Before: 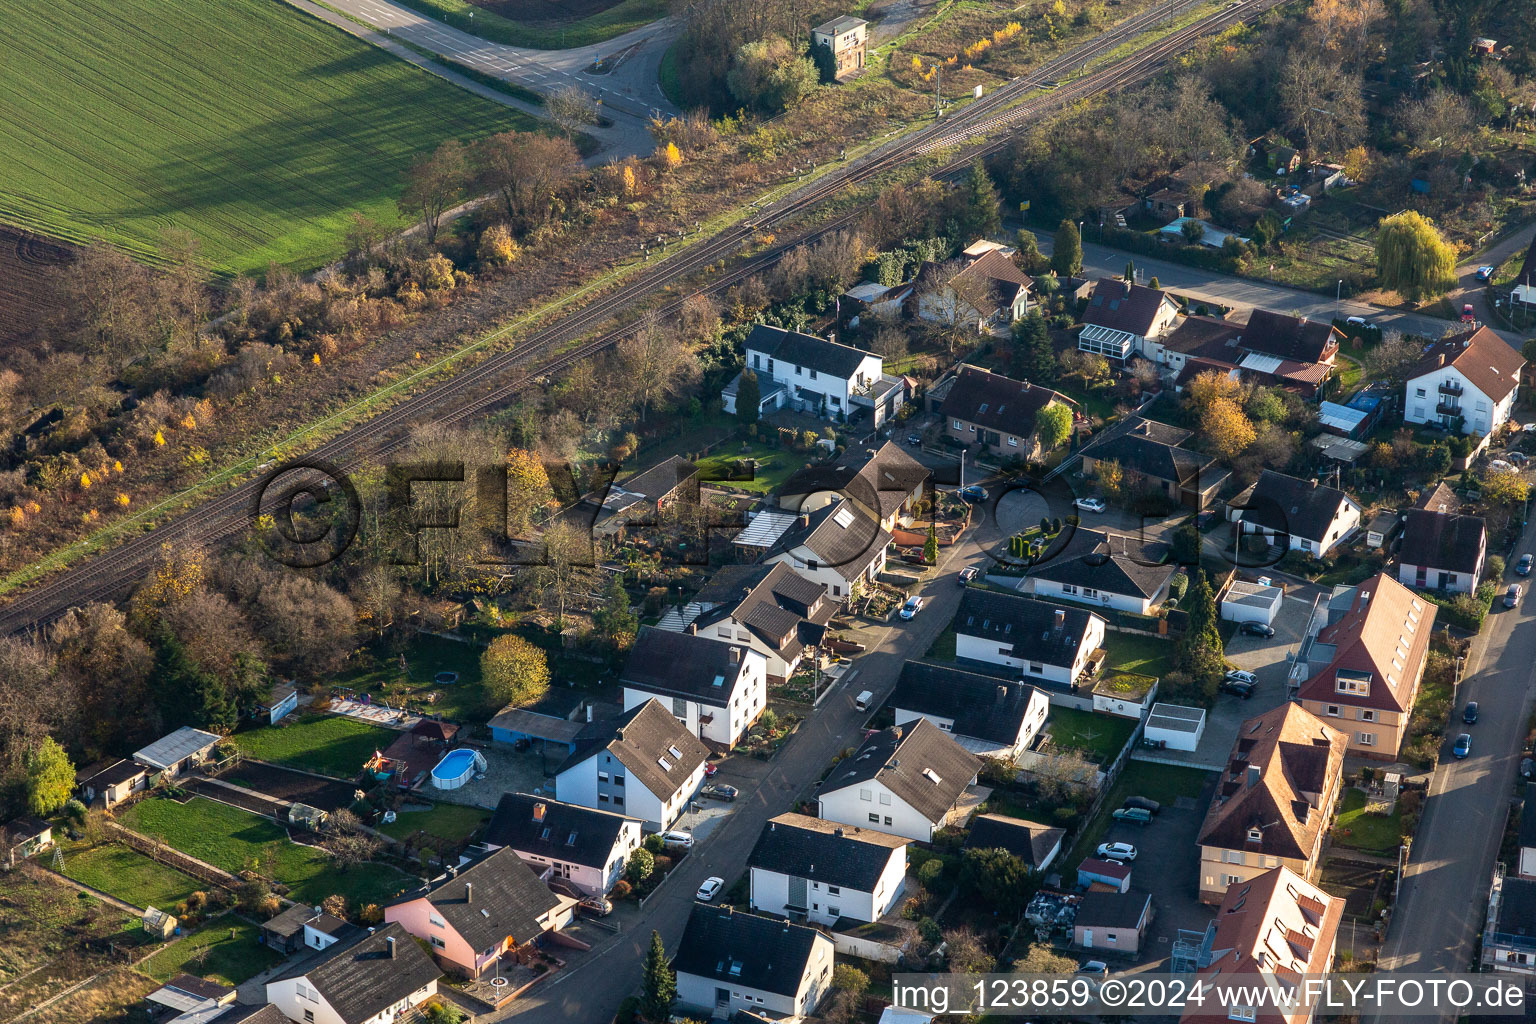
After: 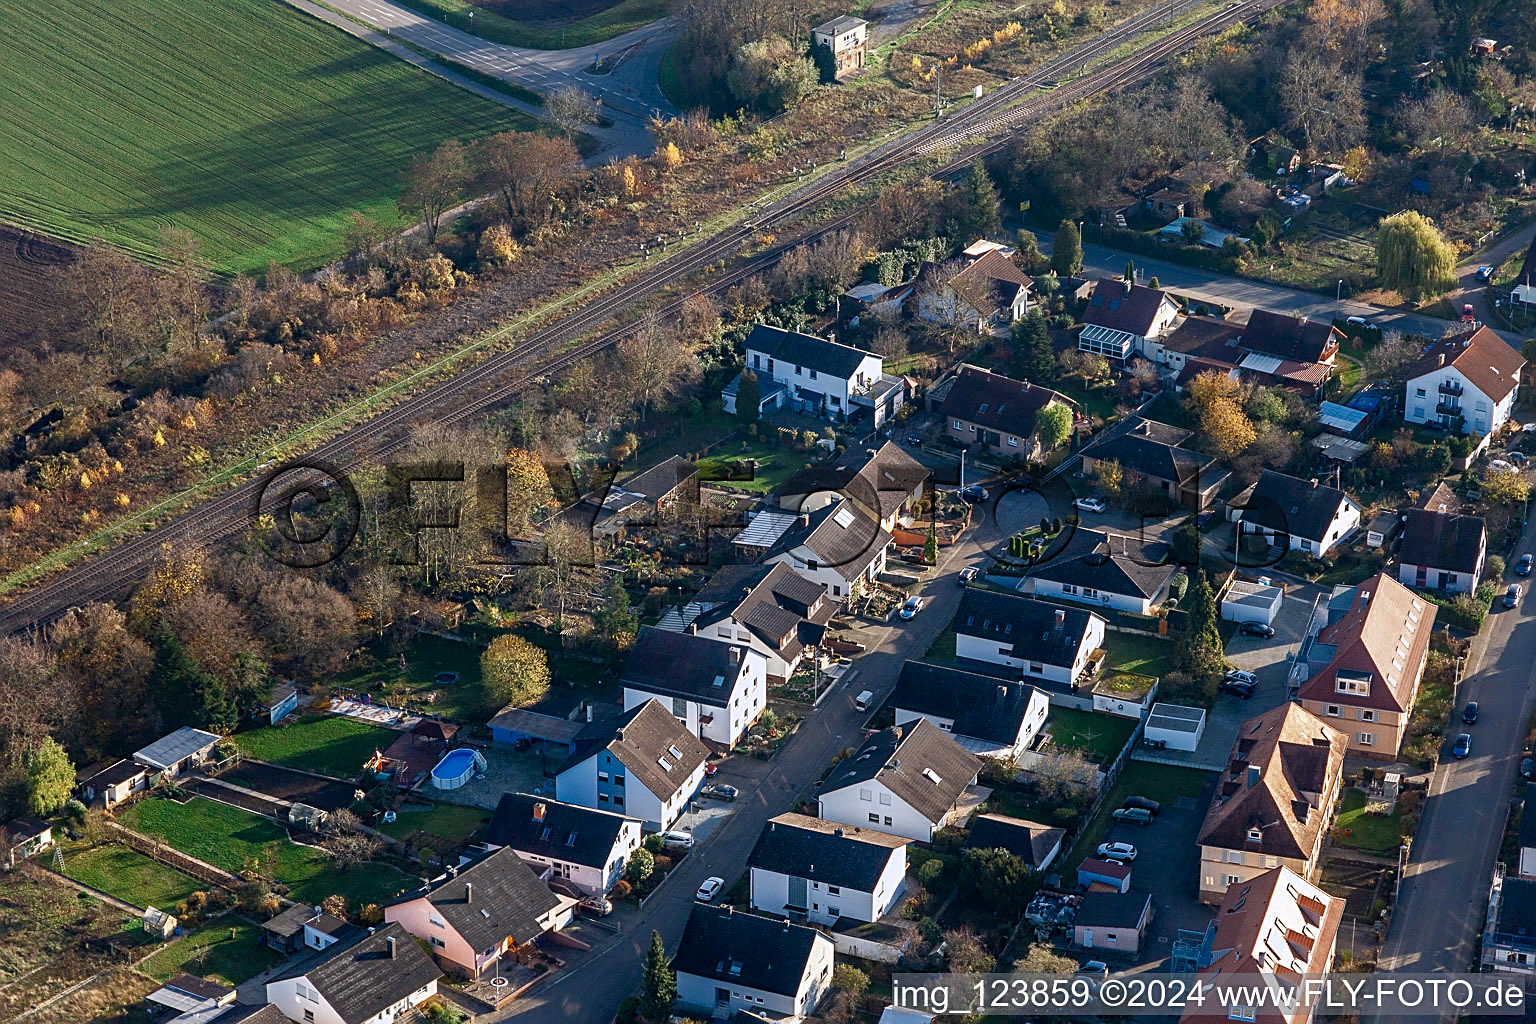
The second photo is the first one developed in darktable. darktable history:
color calibration: illuminant as shot in camera, x 0.358, y 0.373, temperature 4628.91 K
color balance rgb: perceptual saturation grading › global saturation 20%, perceptual saturation grading › highlights -25%, perceptual saturation grading › shadows 50%
color zones: curves: ch0 [(0, 0.5) (0.125, 0.4) (0.25, 0.5) (0.375, 0.4) (0.5, 0.4) (0.625, 0.35) (0.75, 0.35) (0.875, 0.5)]; ch1 [(0, 0.35) (0.125, 0.45) (0.25, 0.35) (0.375, 0.35) (0.5, 0.35) (0.625, 0.35) (0.75, 0.45) (0.875, 0.35)]; ch2 [(0, 0.6) (0.125, 0.5) (0.25, 0.5) (0.375, 0.6) (0.5, 0.6) (0.625, 0.5) (0.75, 0.5) (0.875, 0.5)]
sharpen: on, module defaults
